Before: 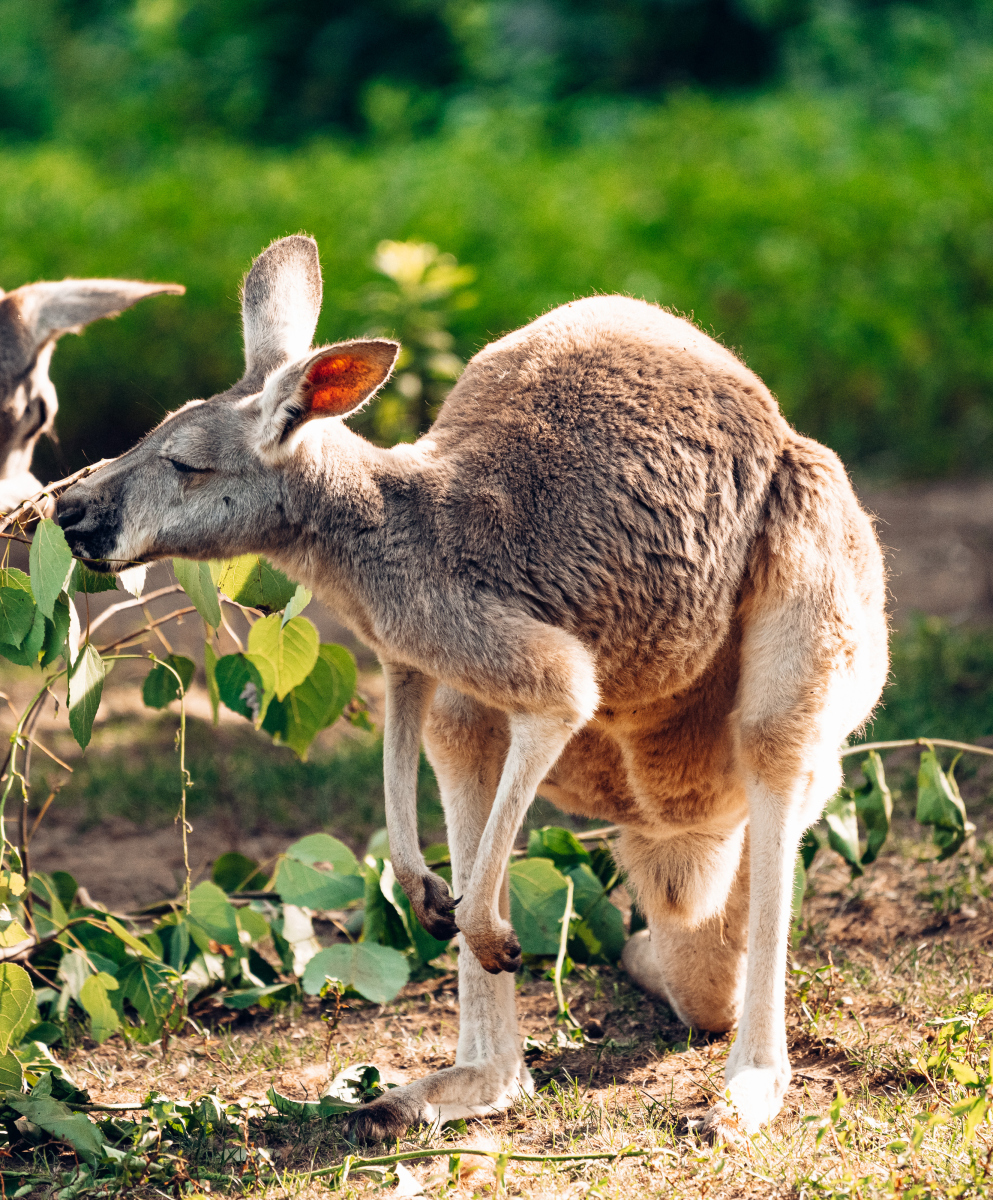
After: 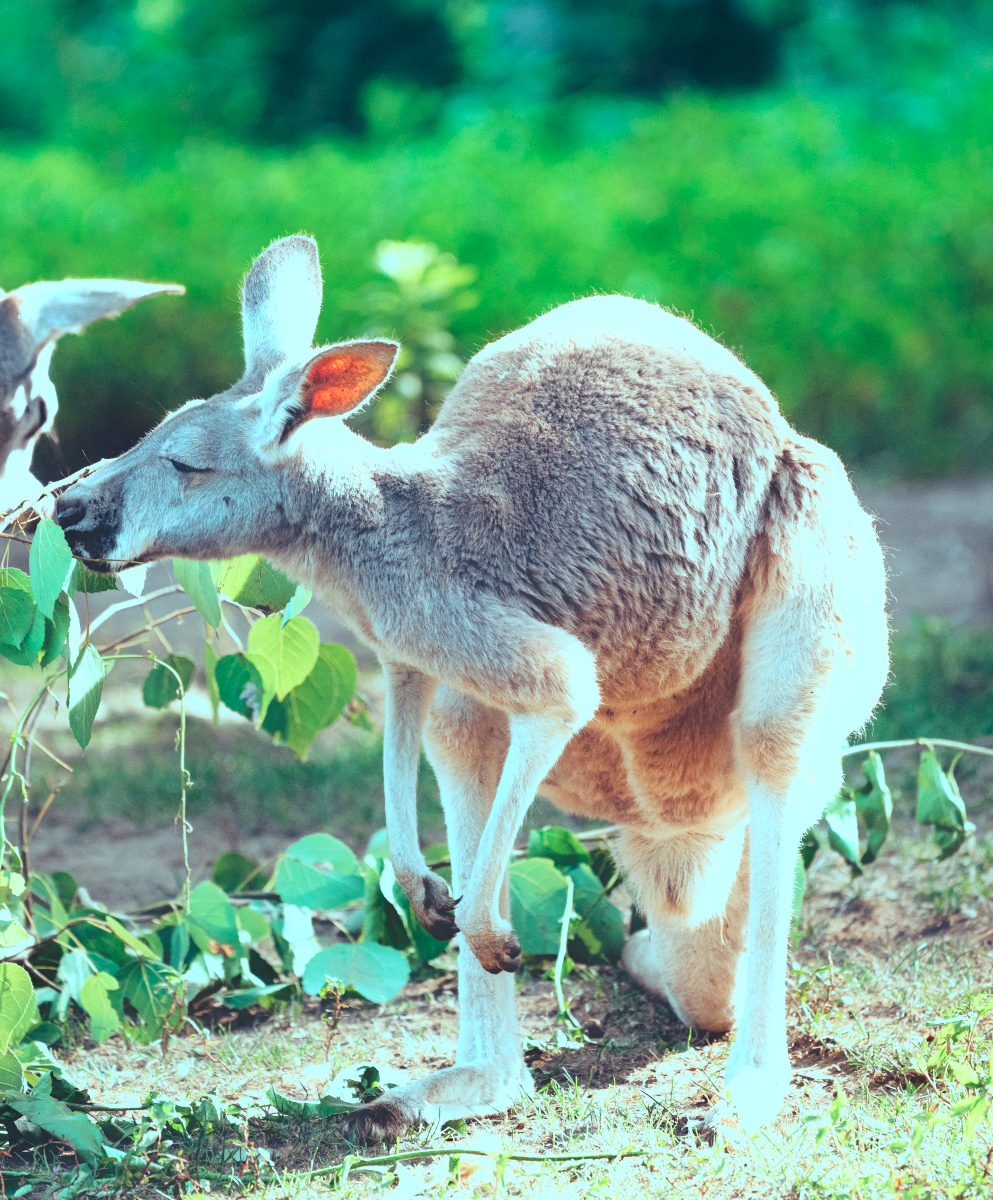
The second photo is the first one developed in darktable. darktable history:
color balance rgb: shadows lift › chroma 2.048%, shadows lift › hue 249°, highlights gain › chroma 4.022%, highlights gain › hue 201.01°, perceptual saturation grading › global saturation 0.014%, perceptual brilliance grading › highlights 11.375%, contrast -29.628%
contrast brightness saturation: brightness 0.144
contrast equalizer: octaves 7, y [[0.528, 0.548, 0.563, 0.562, 0.546, 0.526], [0.55 ×6], [0 ×6], [0 ×6], [0 ×6]], mix -0.997
color correction: highlights a* -9.35, highlights b* -22.8
shadows and highlights: shadows 52.28, highlights -28.37, soften with gaussian
exposure: black level correction 0.001, compensate exposure bias true, compensate highlight preservation false
tone equalizer: -8 EV -0.716 EV, -7 EV -0.69 EV, -6 EV -0.581 EV, -5 EV -0.403 EV, -3 EV 0.387 EV, -2 EV 0.6 EV, -1 EV 0.681 EV, +0 EV 0.759 EV
velvia: strength 6.04%
